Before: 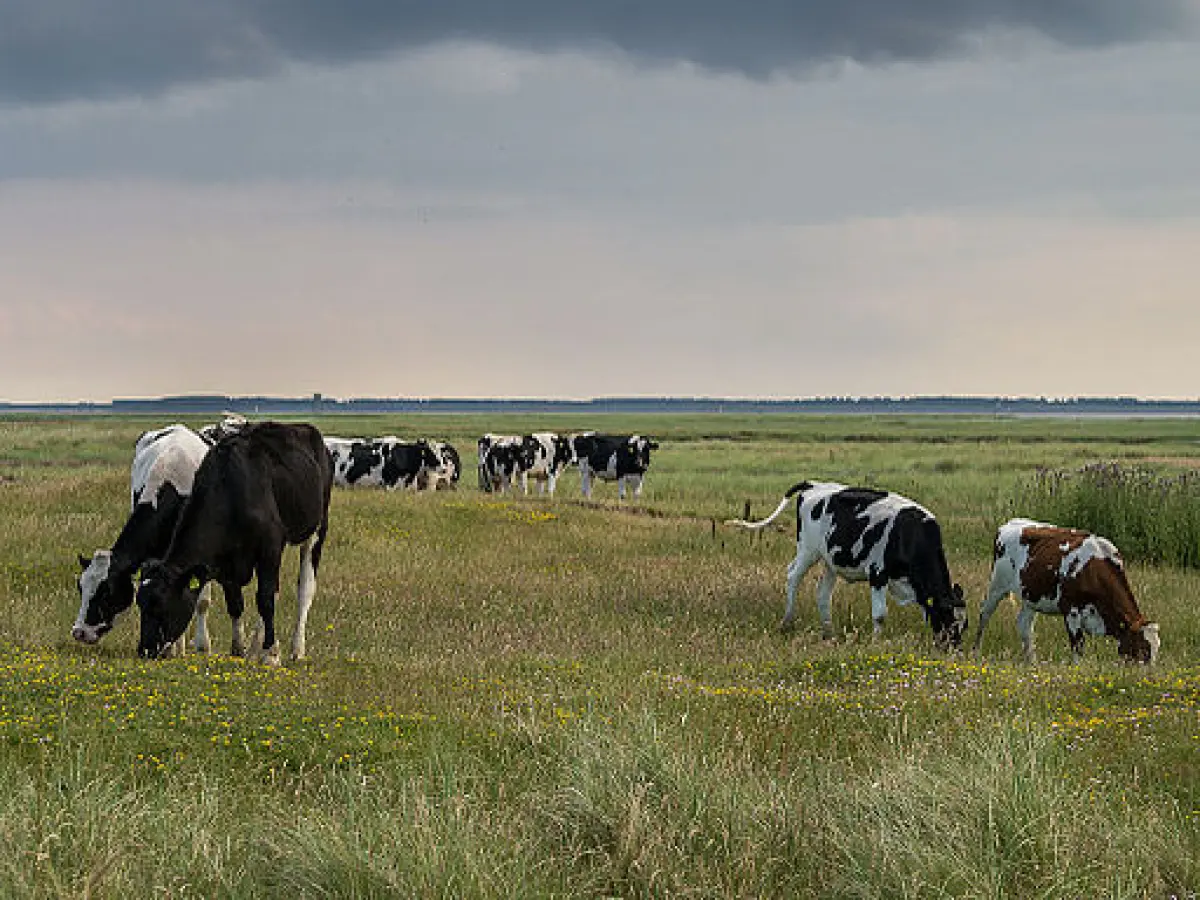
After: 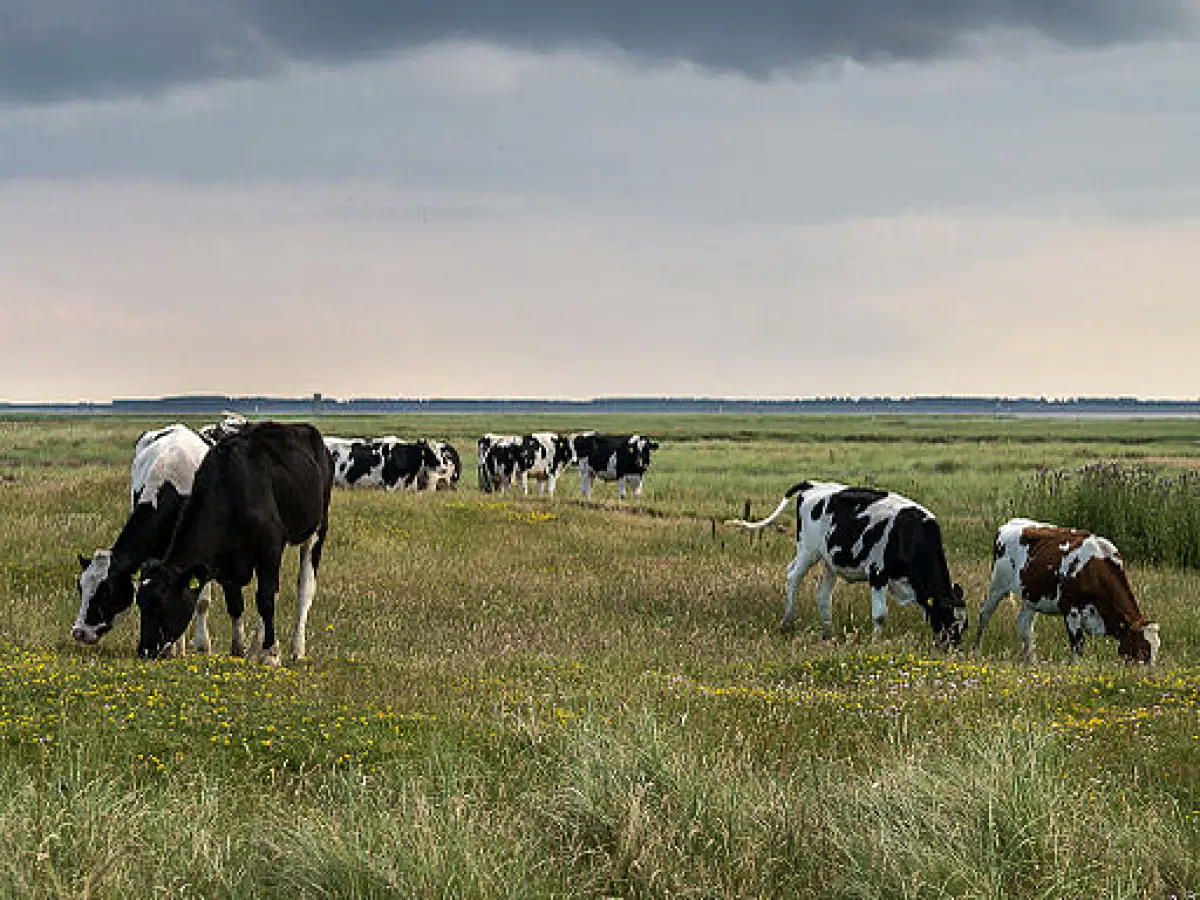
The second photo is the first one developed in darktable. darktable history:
tone equalizer: -8 EV -0.456 EV, -7 EV -0.384 EV, -6 EV -0.331 EV, -5 EV -0.25 EV, -3 EV 0.202 EV, -2 EV 0.304 EV, -1 EV 0.364 EV, +0 EV 0.403 EV, edges refinement/feathering 500, mask exposure compensation -1.57 EV, preserve details no
exposure: exposure -0.003 EV, compensate highlight preservation false
